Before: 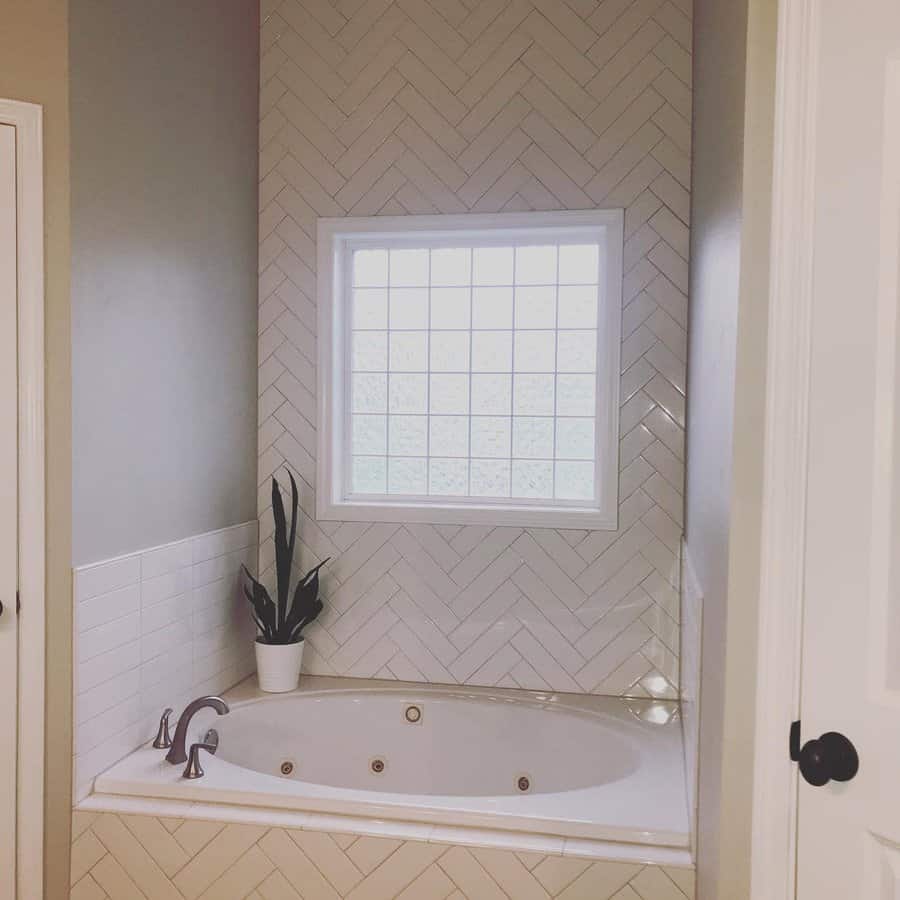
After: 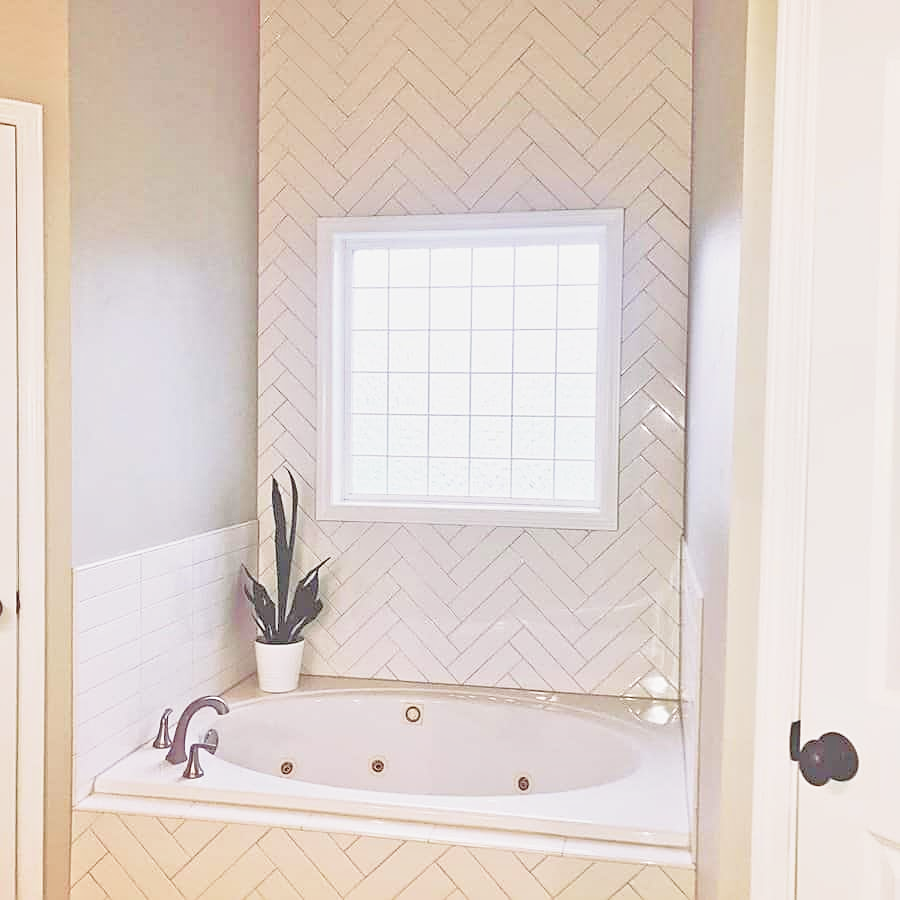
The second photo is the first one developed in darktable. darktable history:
sharpen: on, module defaults
tone equalizer: -7 EV 0.15 EV, -6 EV 0.6 EV, -5 EV 1.15 EV, -4 EV 1.33 EV, -3 EV 1.15 EV, -2 EV 0.6 EV, -1 EV 0.15 EV, mask exposure compensation -0.5 EV
base curve: curves: ch0 [(0, 0) (0.028, 0.03) (0.121, 0.232) (0.46, 0.748) (0.859, 0.968) (1, 1)], preserve colors none
